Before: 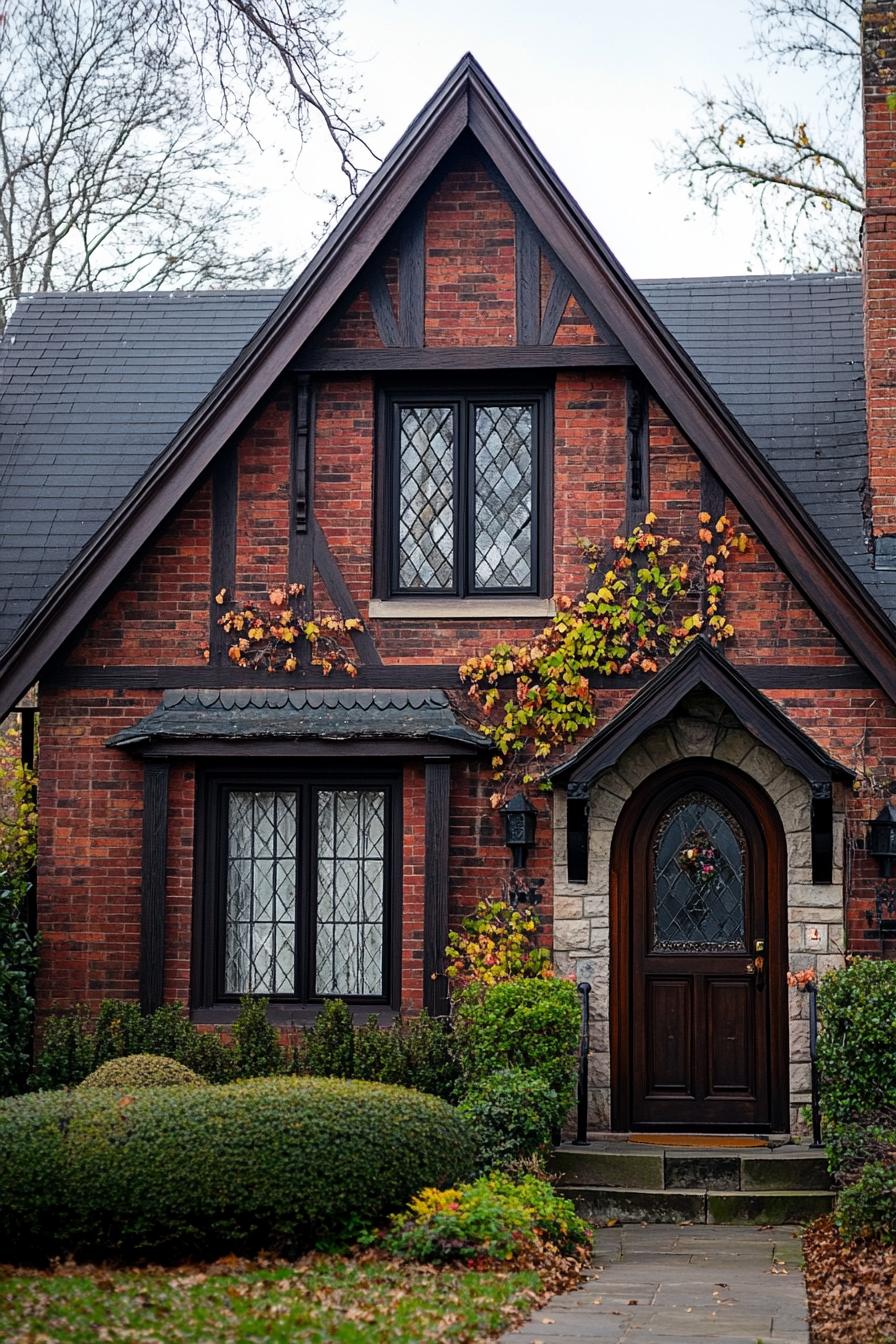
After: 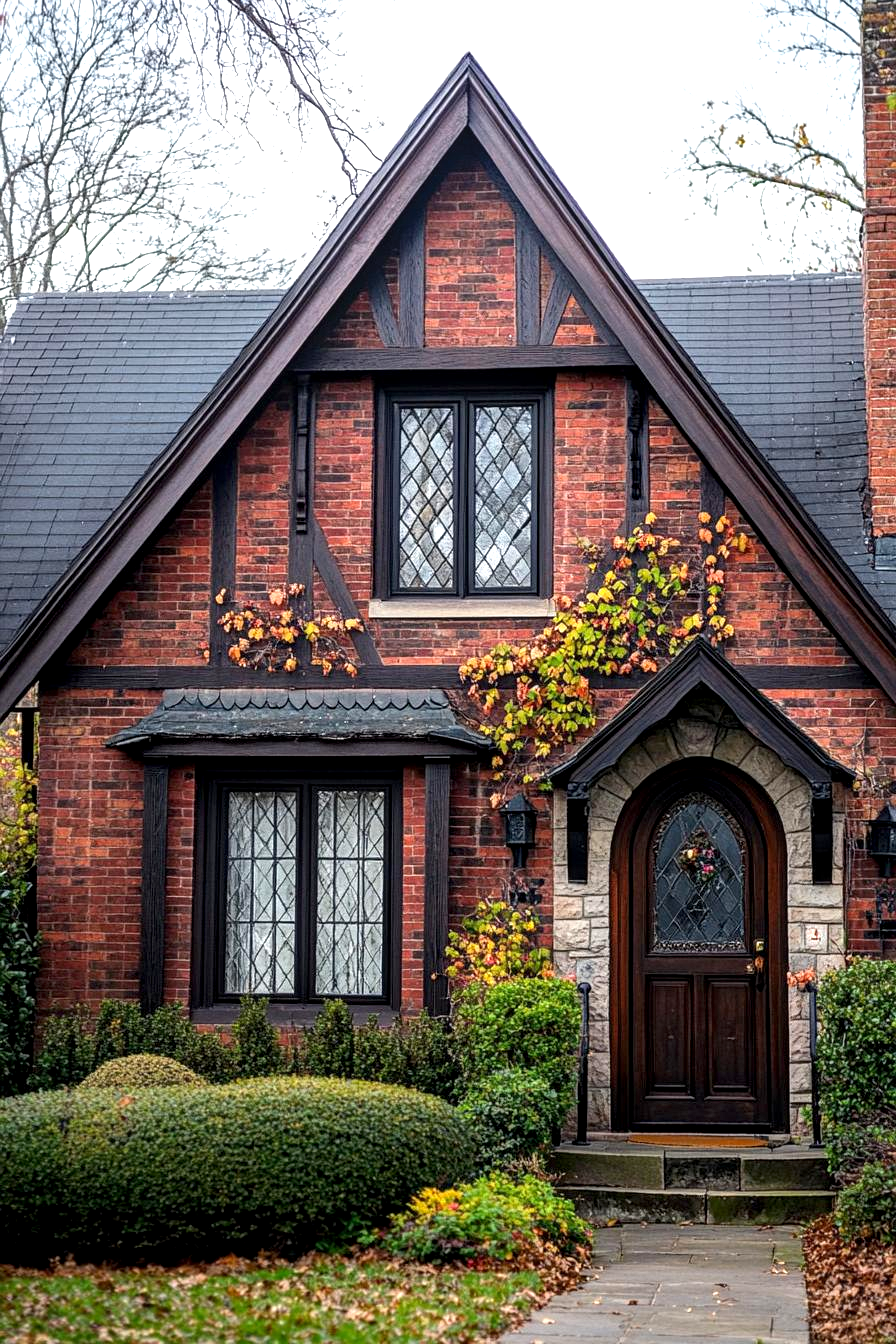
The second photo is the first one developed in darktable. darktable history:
exposure: black level correction 0.001, exposure 0.675 EV, compensate highlight preservation false
local contrast: on, module defaults
